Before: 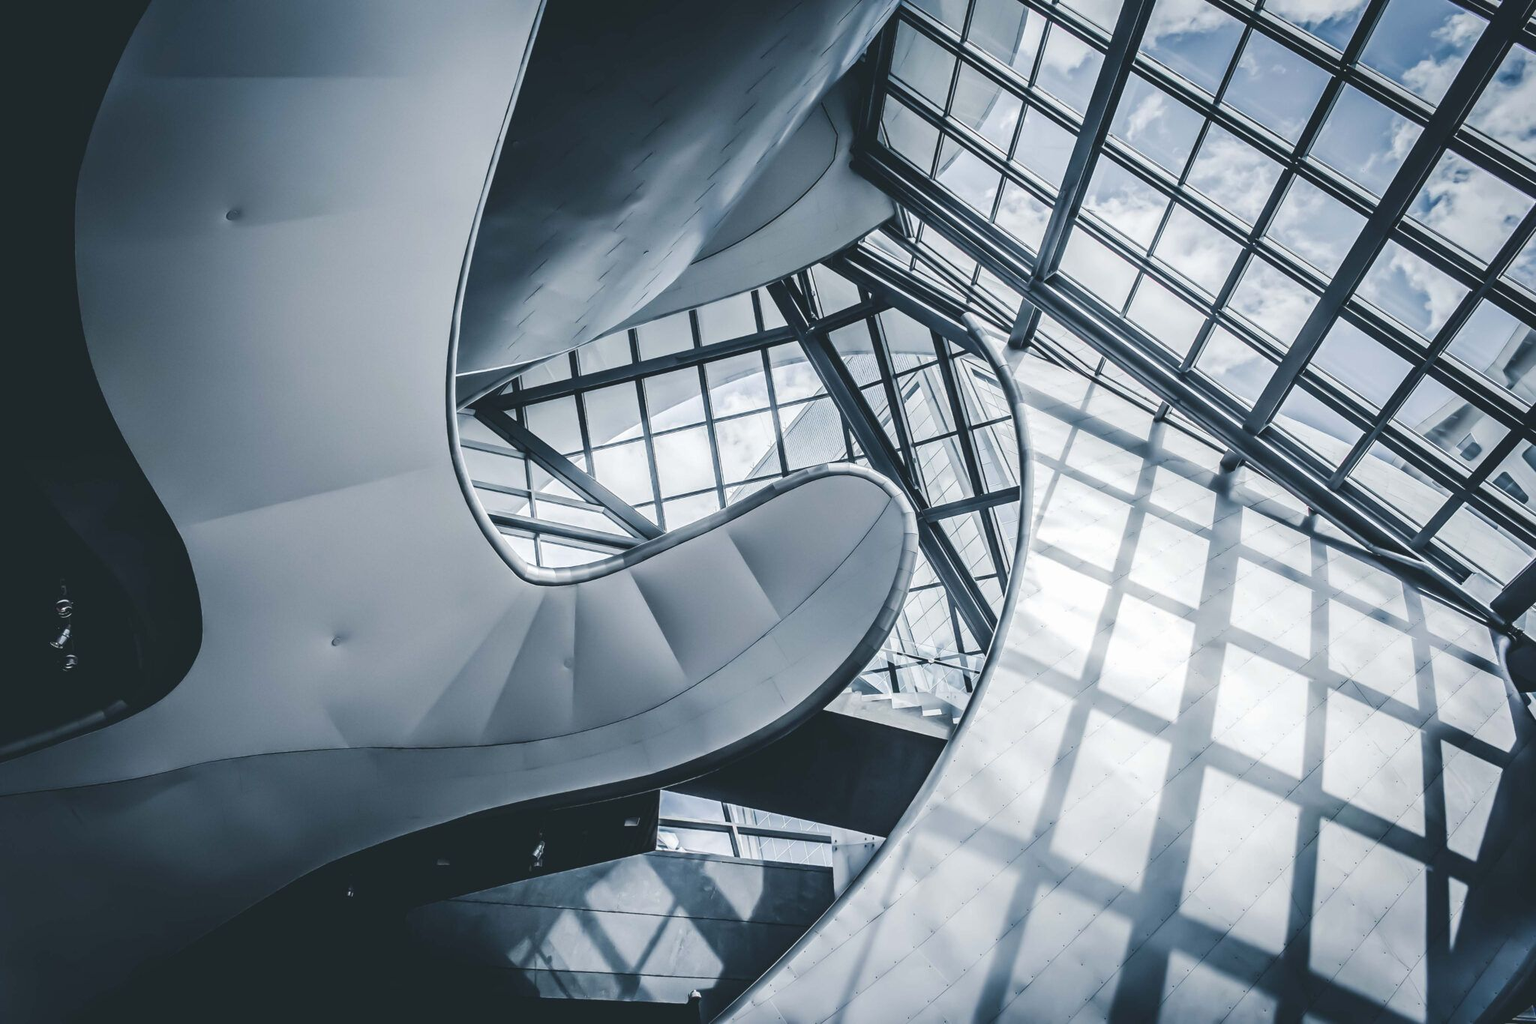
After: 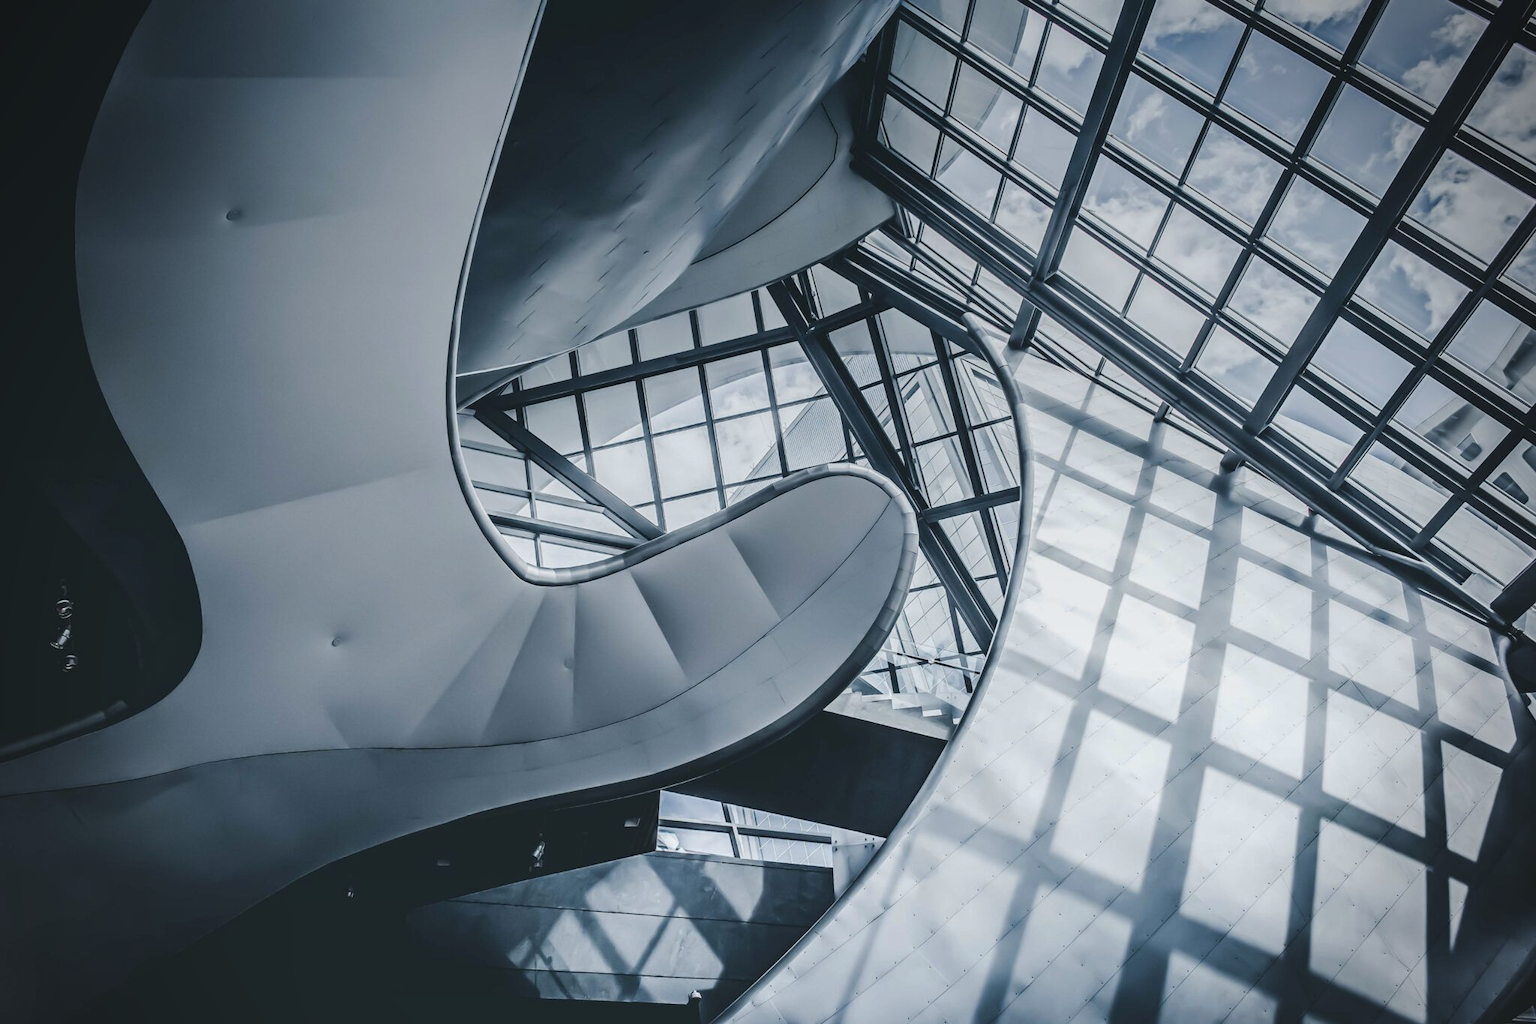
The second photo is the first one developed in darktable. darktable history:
vignetting: on, module defaults
graduated density: rotation -0.352°, offset 57.64
white balance: red 0.986, blue 1.01
